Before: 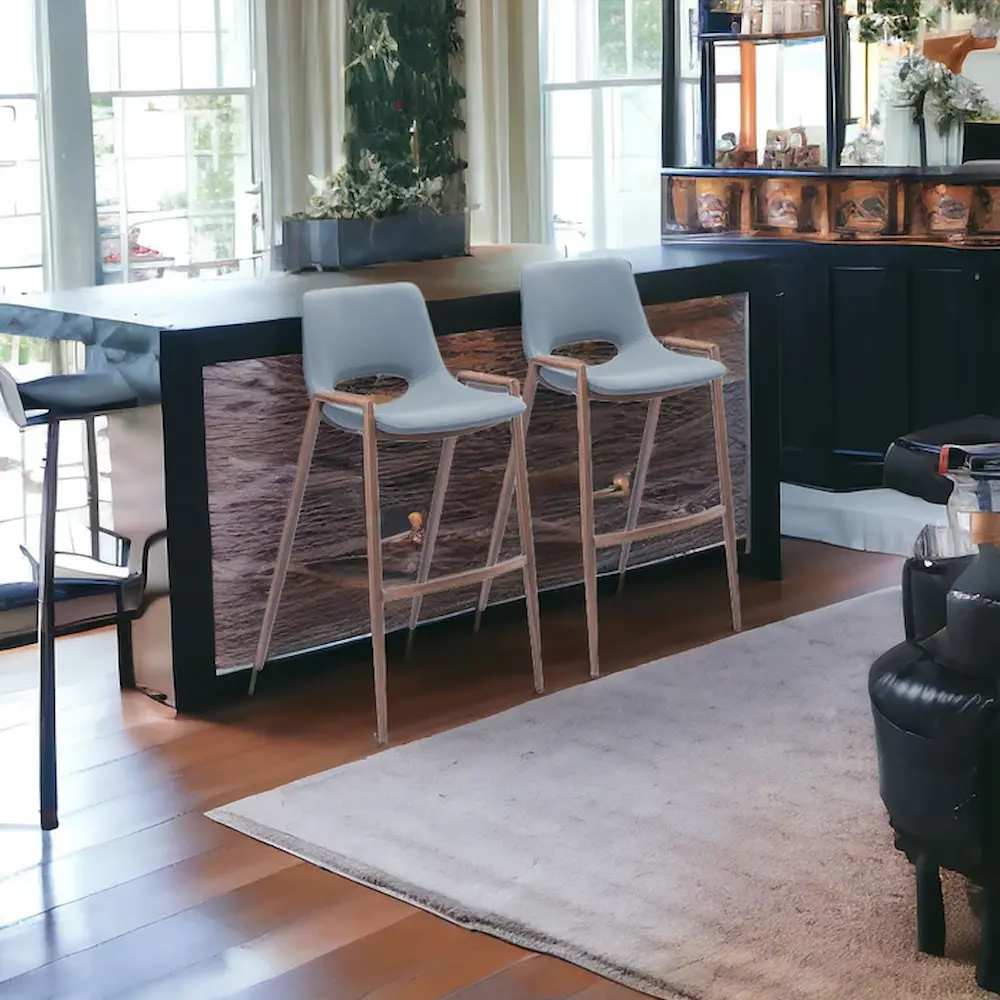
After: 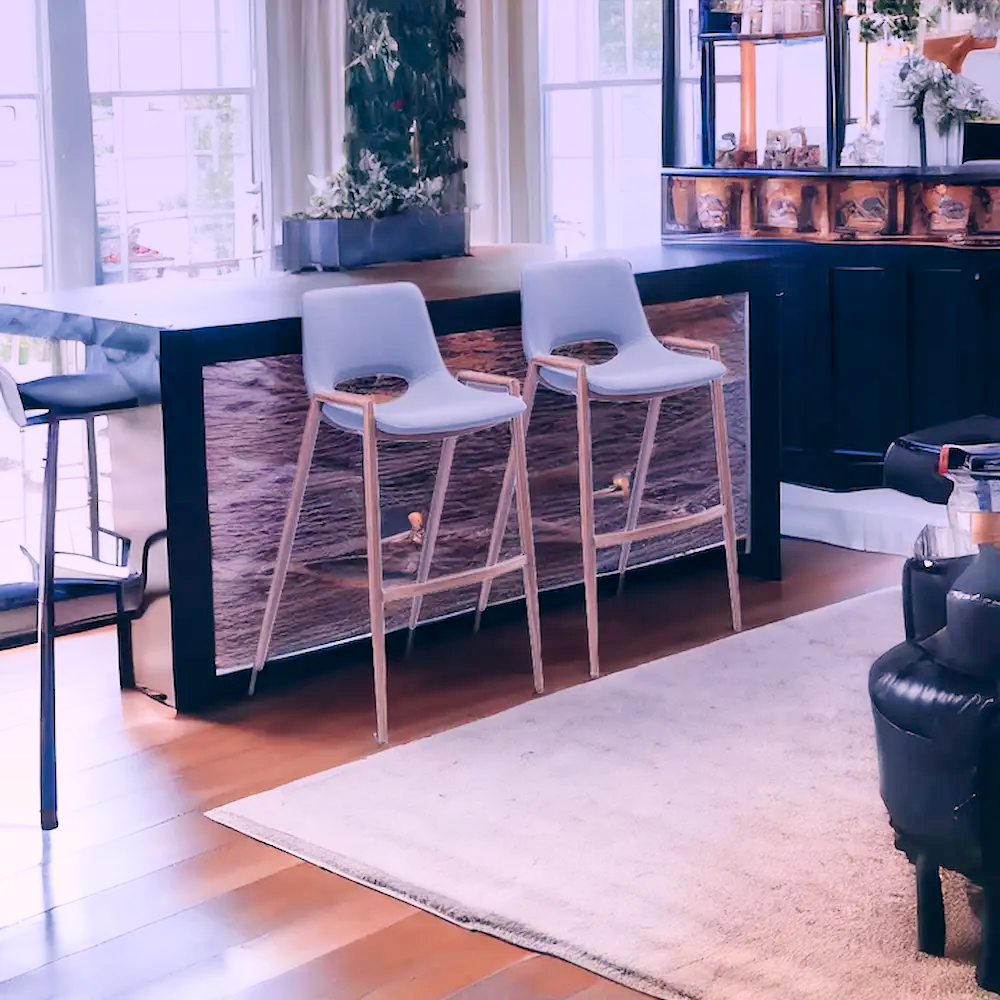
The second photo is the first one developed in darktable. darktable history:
graduated density: hue 238.83°, saturation 50%
color balance rgb: highlights gain › chroma 2.94%, highlights gain › hue 60.57°, global offset › chroma 0.25%, global offset › hue 256.52°, perceptual saturation grading › global saturation 20%, perceptual saturation grading › highlights -50%, perceptual saturation grading › shadows 30%, contrast 15%
white balance: red 1.066, blue 1.119
exposure: exposure 1 EV, compensate highlight preservation false
filmic rgb: black relative exposure -7.65 EV, white relative exposure 4.56 EV, hardness 3.61, color science v6 (2022)
